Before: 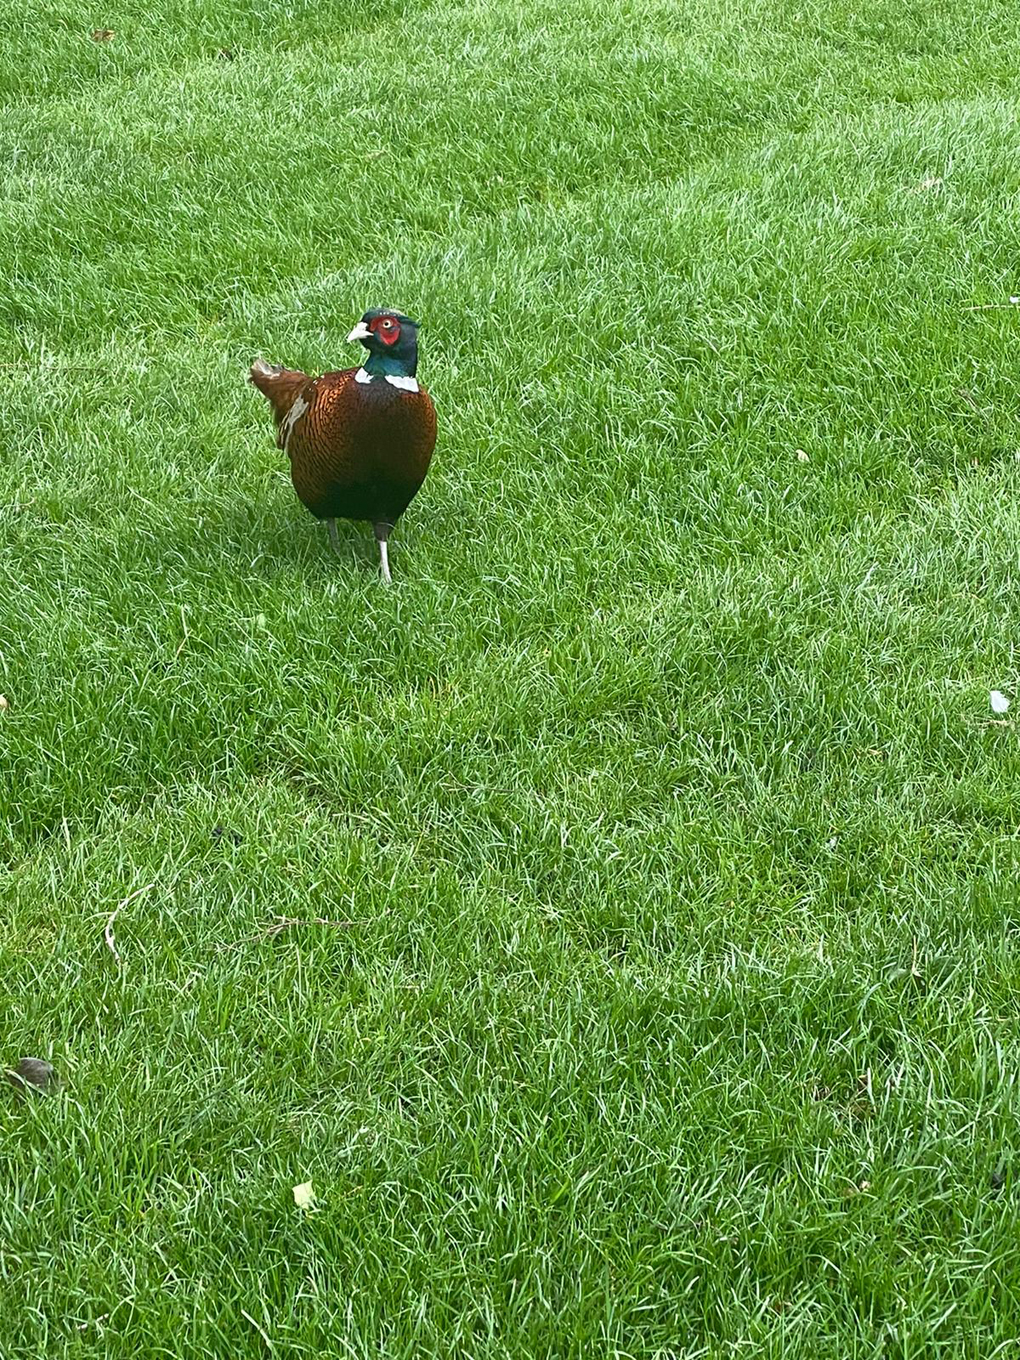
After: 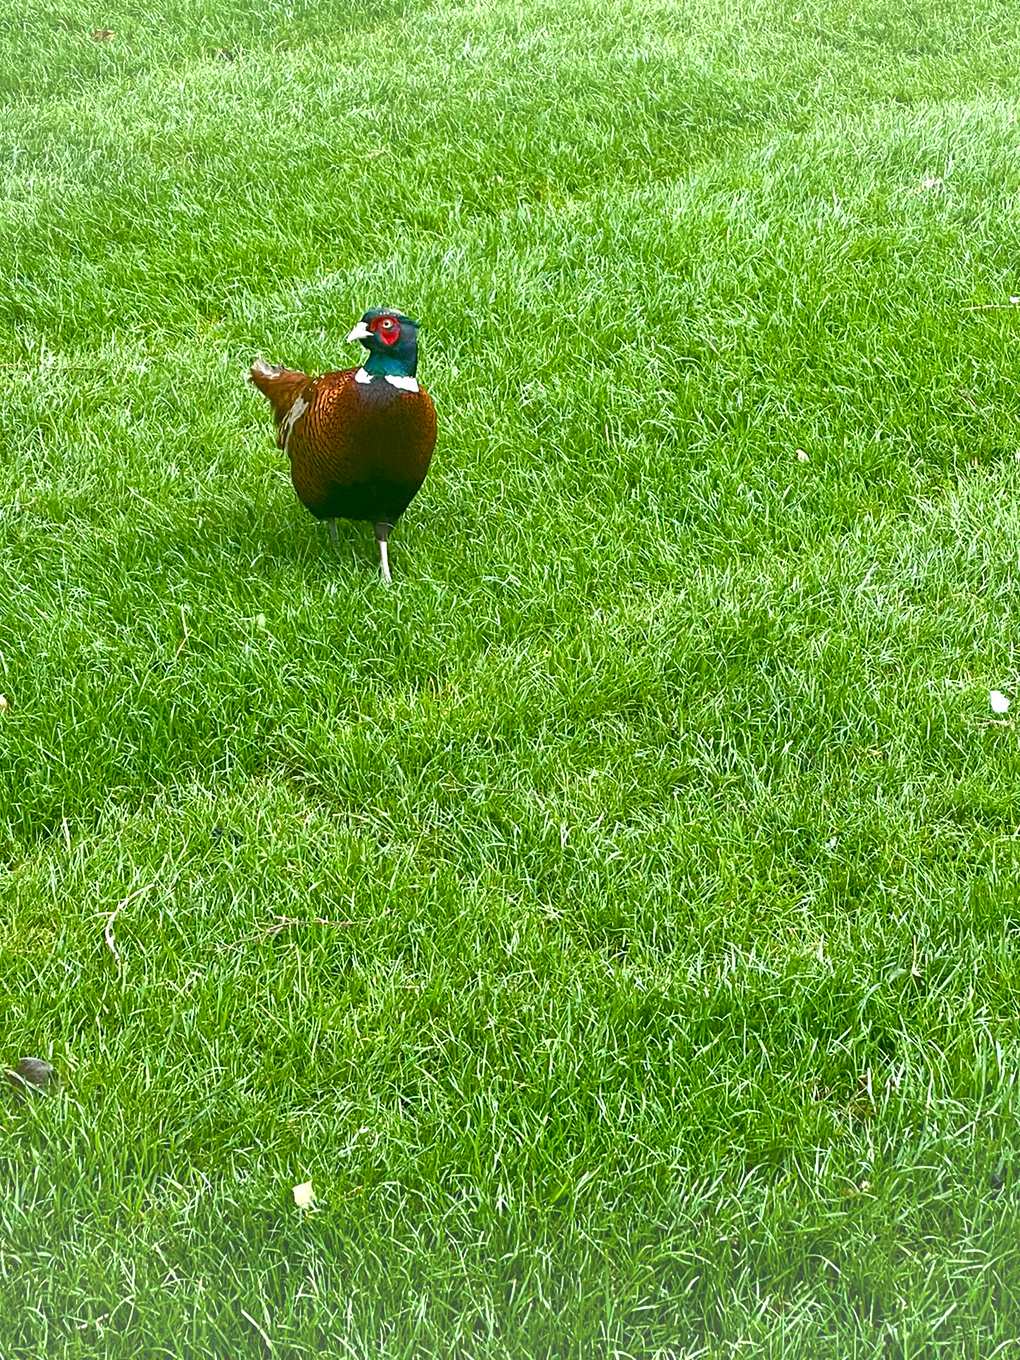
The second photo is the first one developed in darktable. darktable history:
vignetting: fall-off start 100.69%, brightness 0.063, saturation -0.001, width/height ratio 1.324
contrast brightness saturation: saturation -0.048
color balance rgb: power › luminance 1.413%, perceptual saturation grading › global saturation 34.989%, perceptual saturation grading › highlights -25.138%, perceptual saturation grading › shadows 49.308%, perceptual brilliance grading › global brilliance 9.675%
